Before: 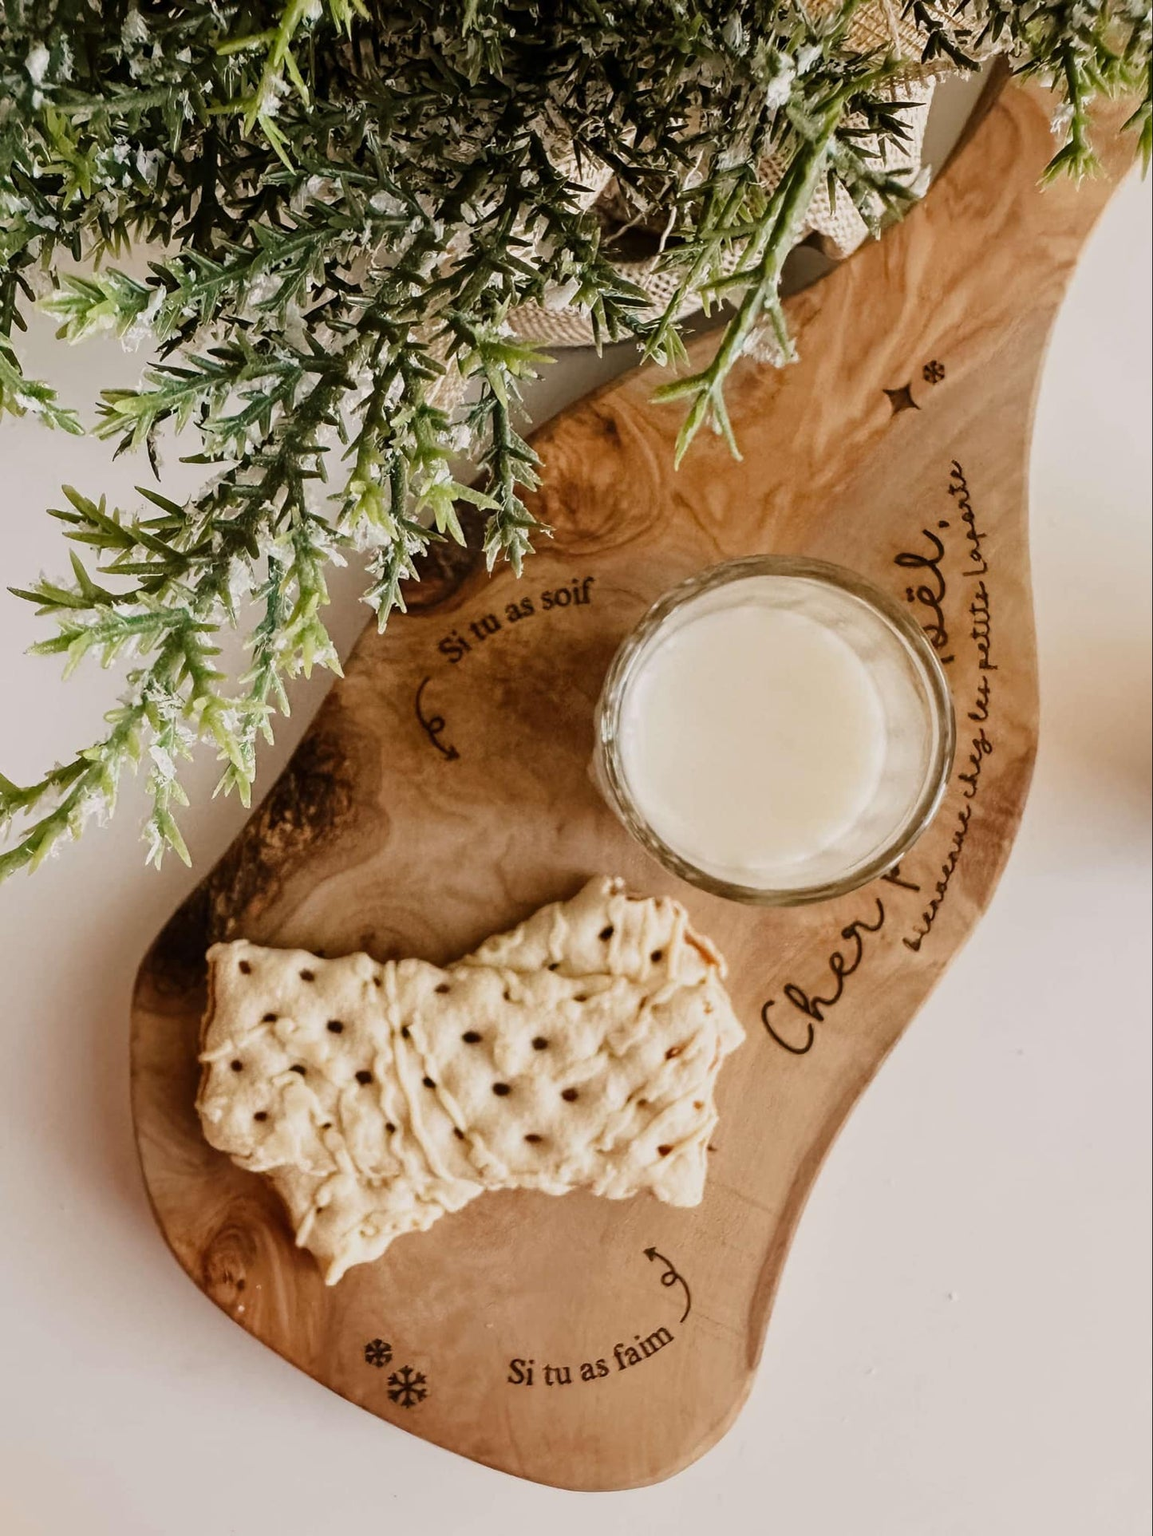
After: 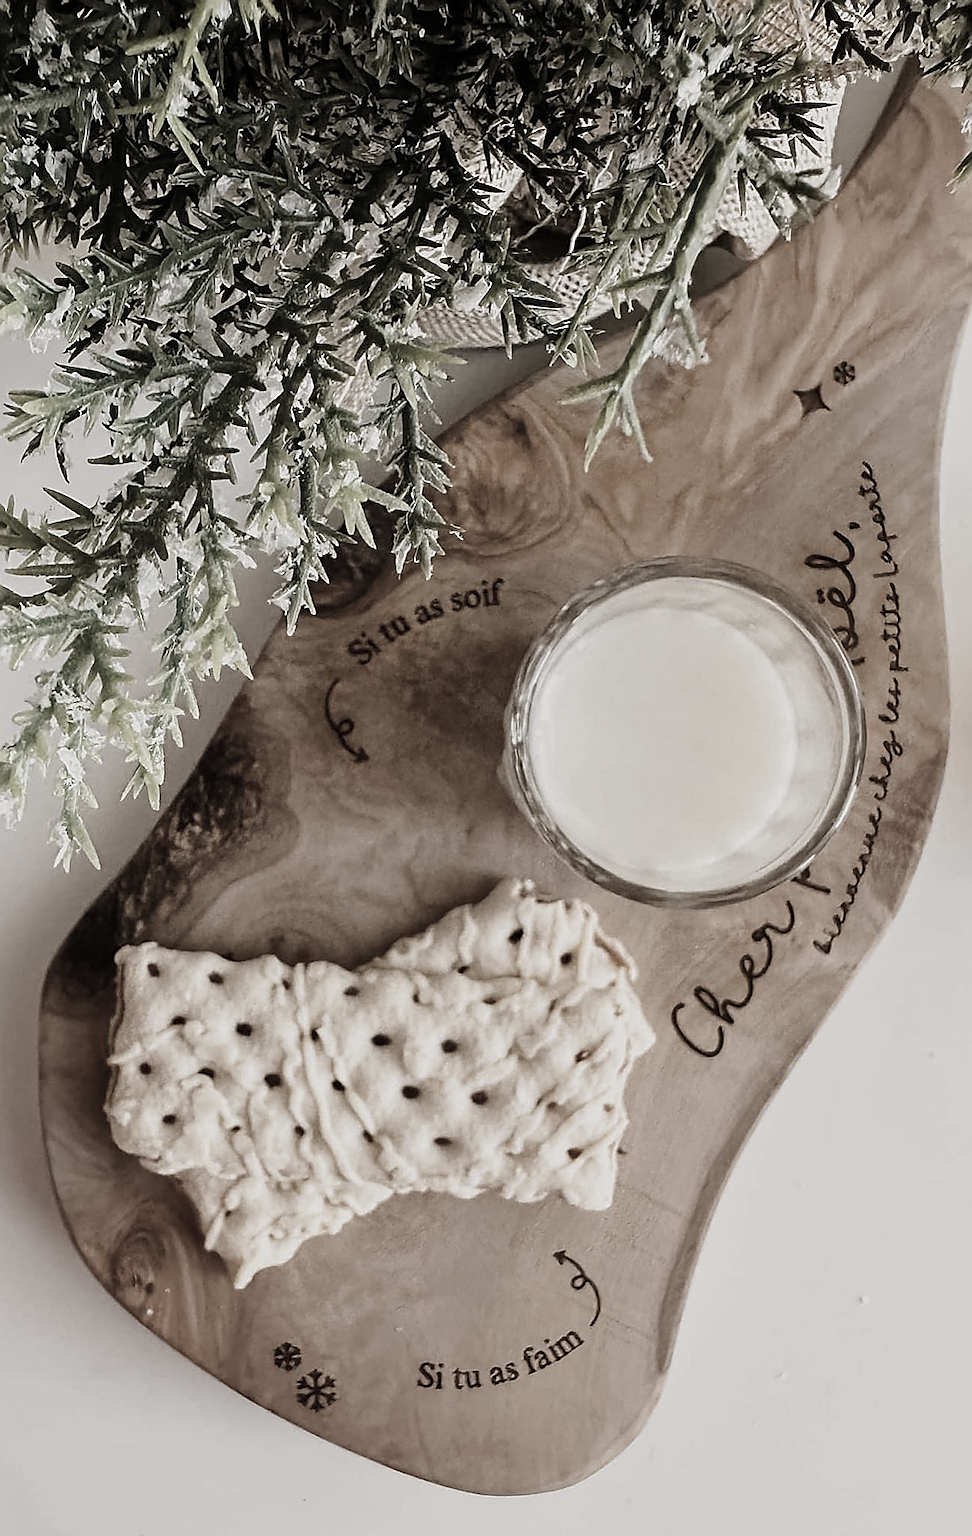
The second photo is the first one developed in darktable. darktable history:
sharpen: radius 1.4, amount 1.25, threshold 0.7
color zones: curves: ch1 [(0, 0.153) (0.143, 0.15) (0.286, 0.151) (0.429, 0.152) (0.571, 0.152) (0.714, 0.151) (0.857, 0.151) (1, 0.153)]
crop: left 8.026%, right 7.374%
